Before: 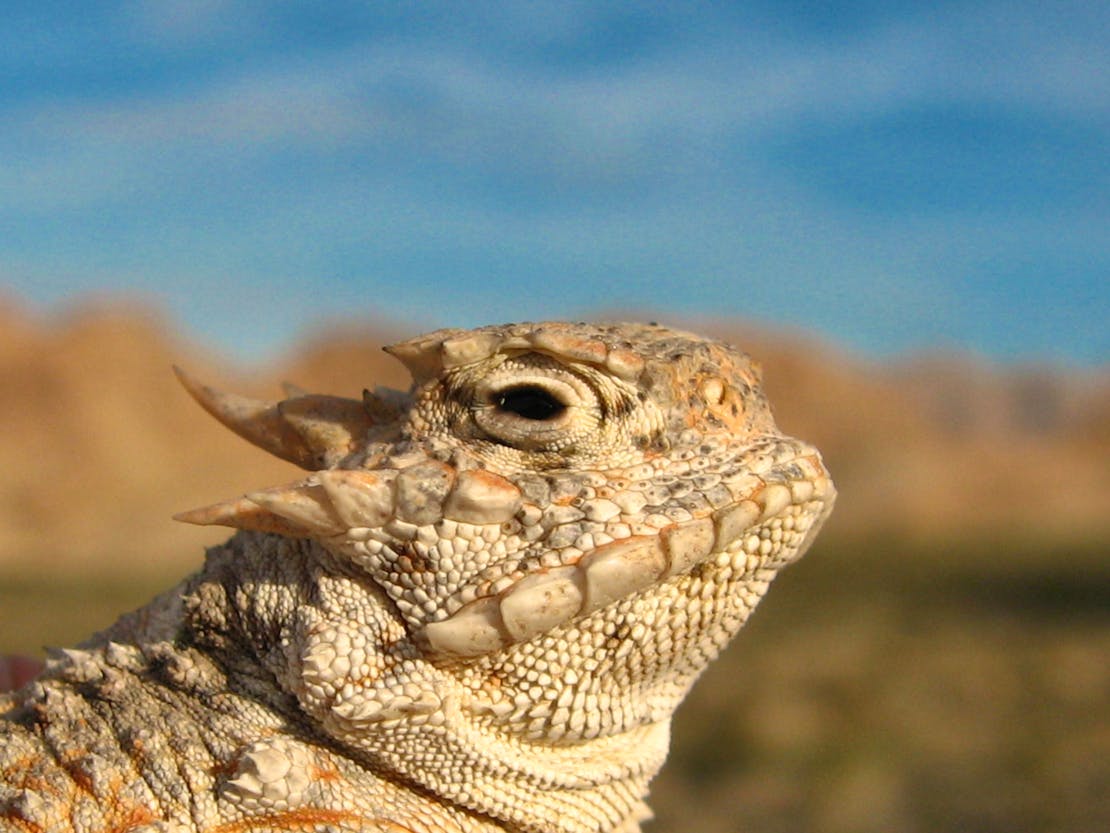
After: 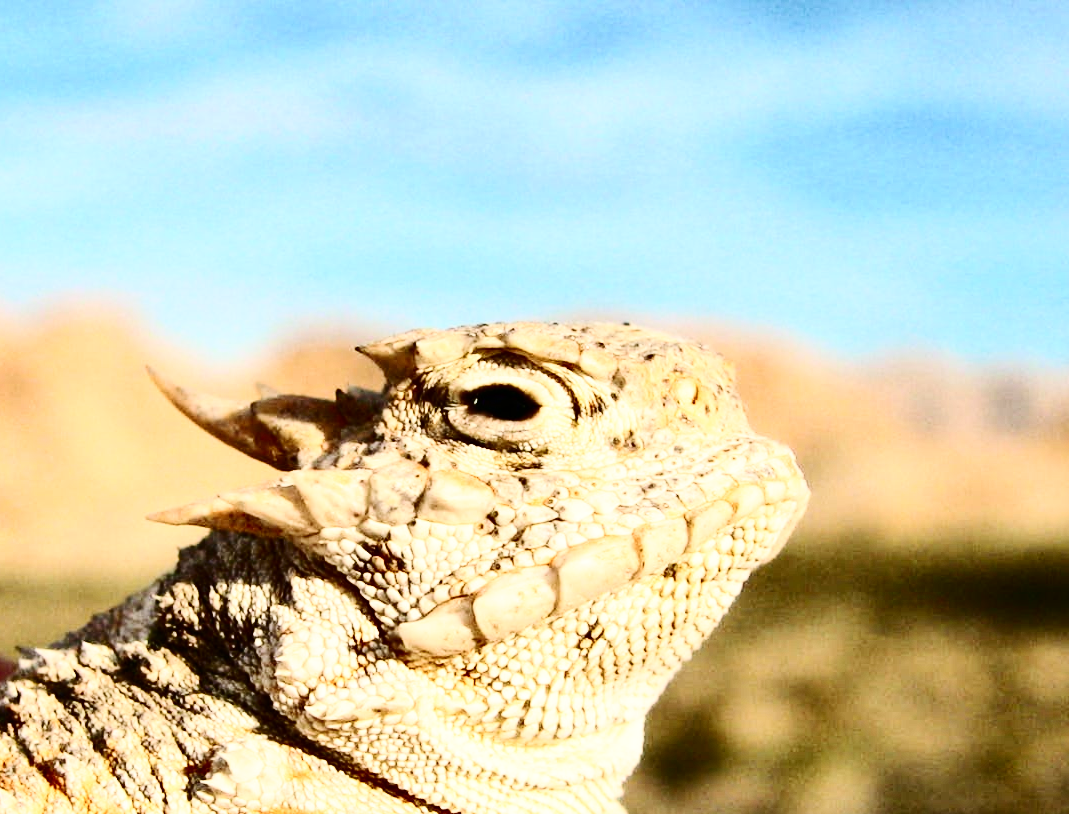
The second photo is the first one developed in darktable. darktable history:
crop and rotate: left 2.501%, right 1.113%, bottom 2.198%
contrast brightness saturation: contrast 0.502, saturation -0.091
base curve: curves: ch0 [(0, 0) (0.028, 0.03) (0.121, 0.232) (0.46, 0.748) (0.859, 0.968) (1, 1)], preserve colors none
